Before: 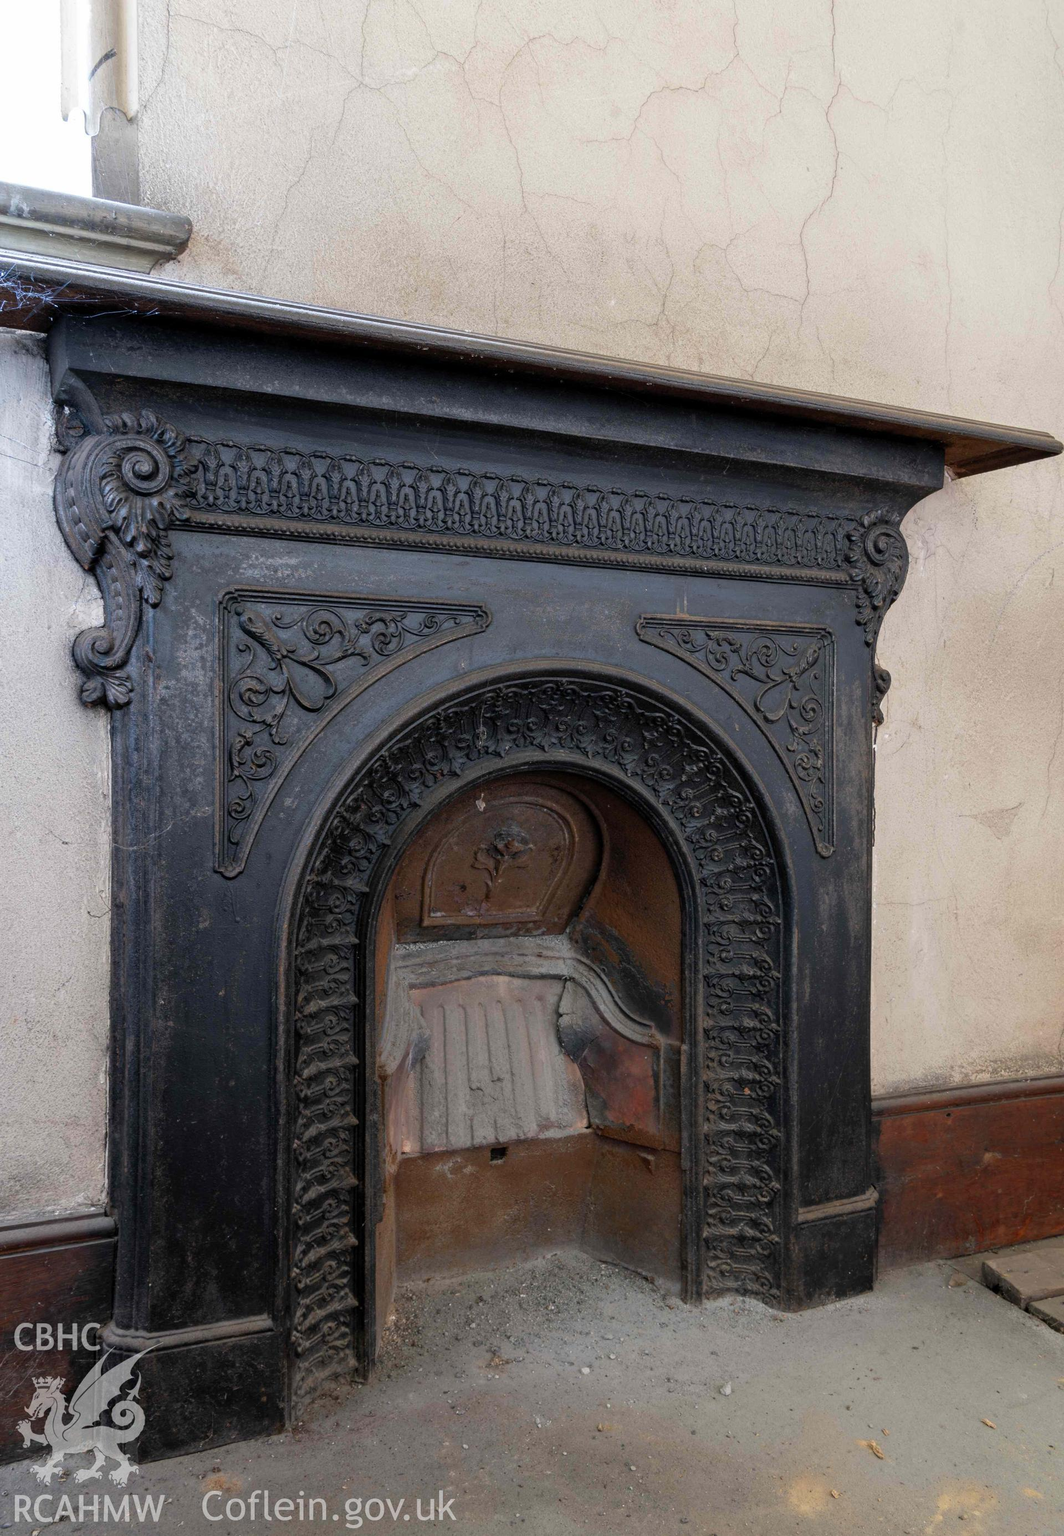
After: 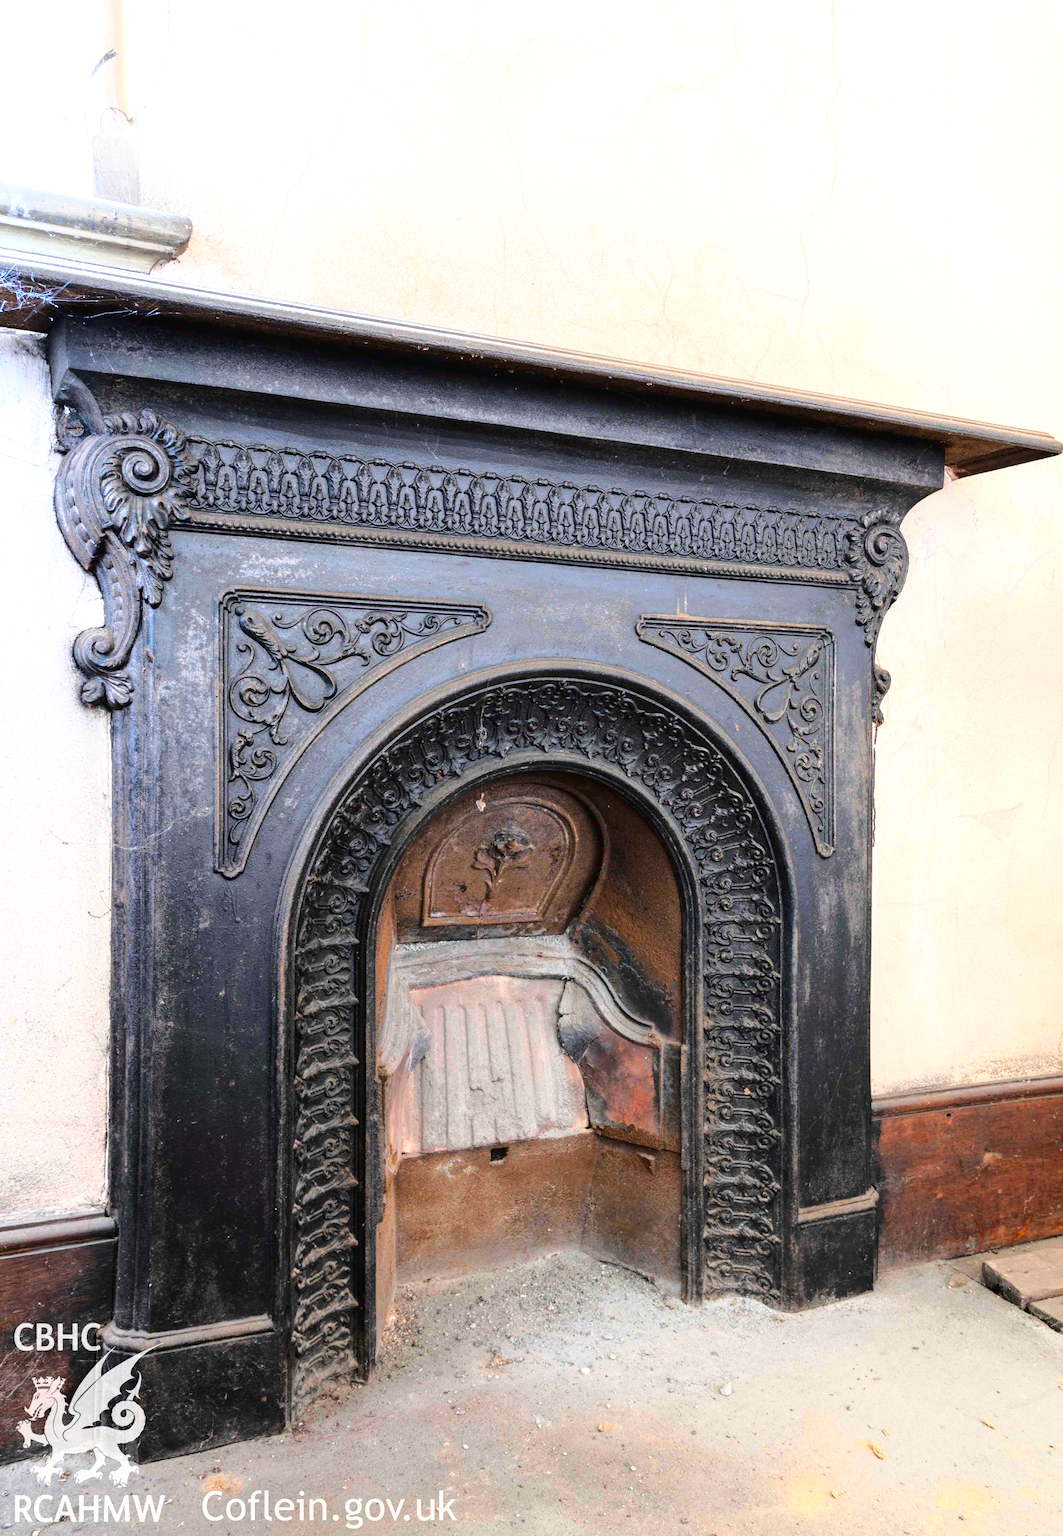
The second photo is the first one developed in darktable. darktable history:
exposure: black level correction 0, exposure 1 EV, compensate highlight preservation false
tone curve: curves: ch0 [(0, 0.019) (0.078, 0.058) (0.223, 0.217) (0.424, 0.553) (0.631, 0.764) (0.816, 0.932) (1, 1)]; ch1 [(0, 0) (0.262, 0.227) (0.417, 0.386) (0.469, 0.467) (0.502, 0.503) (0.544, 0.548) (0.57, 0.579) (0.608, 0.62) (0.65, 0.68) (0.994, 0.987)]; ch2 [(0, 0) (0.262, 0.188) (0.5, 0.504) (0.553, 0.592) (0.599, 0.653) (1, 1)], color space Lab, linked channels, preserve colors none
